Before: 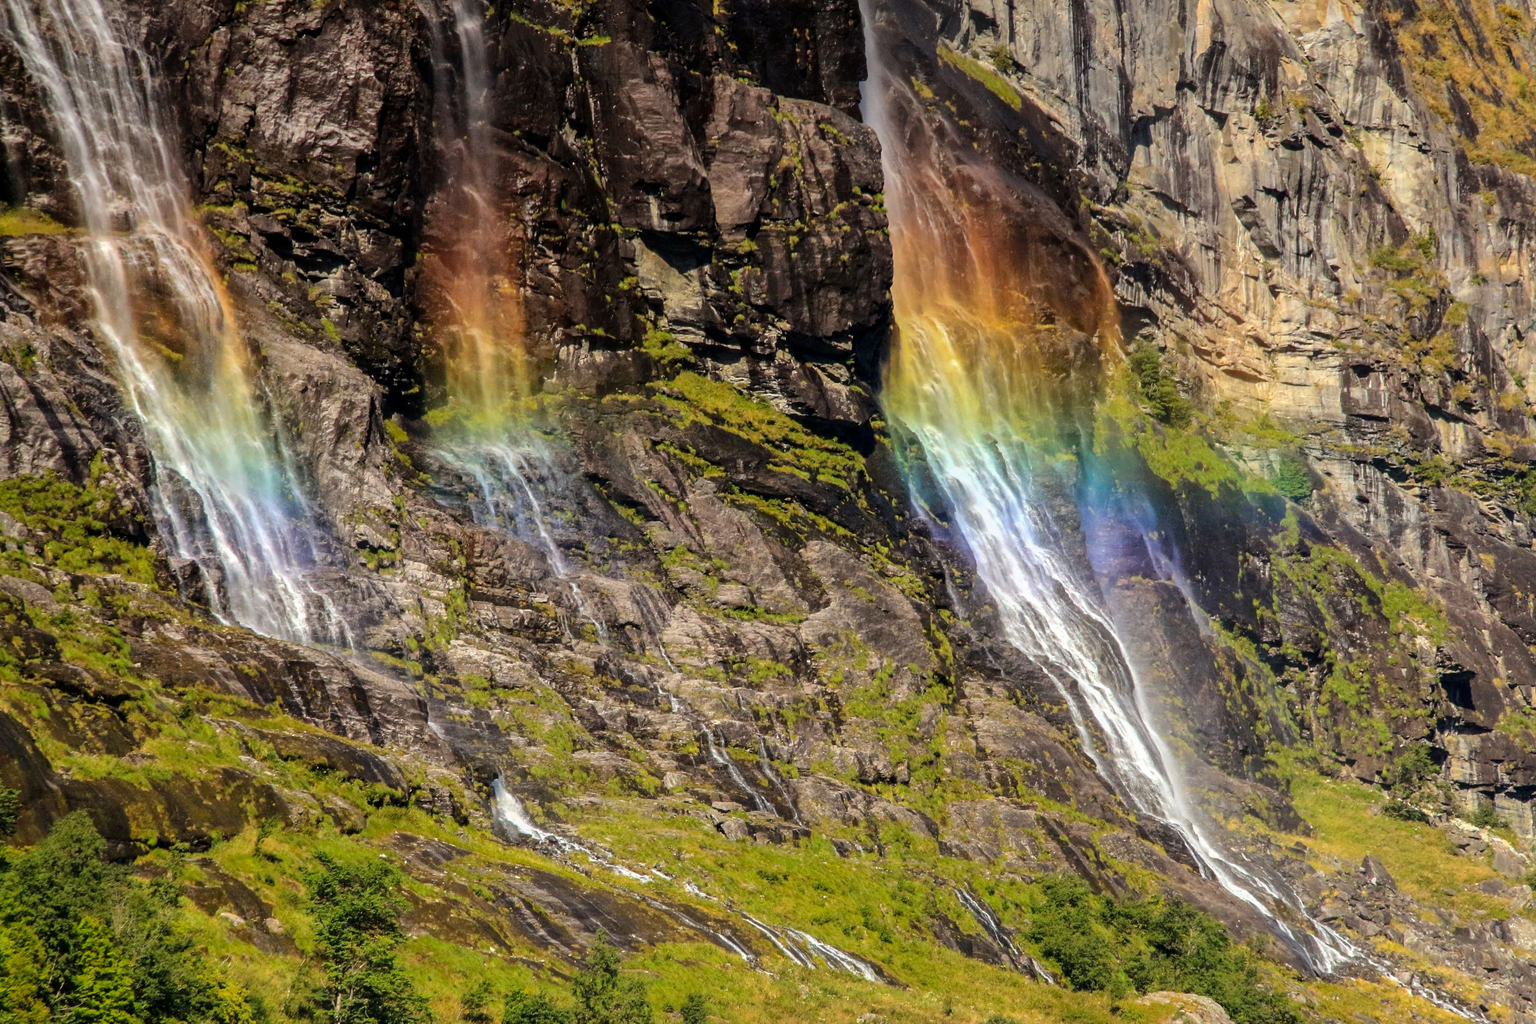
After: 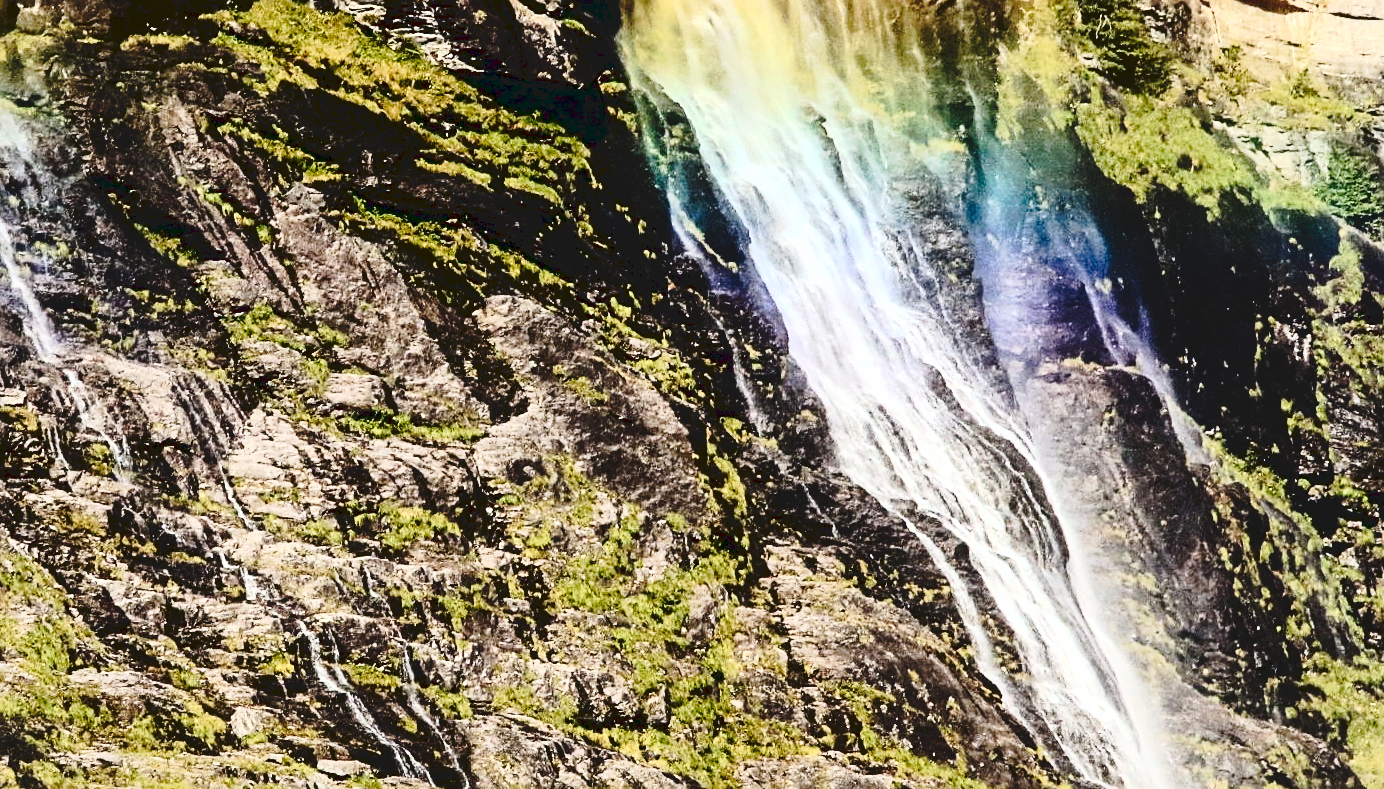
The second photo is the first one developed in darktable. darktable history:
sharpen: on, module defaults
crop: left 34.778%, top 36.631%, right 14.619%, bottom 20.064%
tone curve: curves: ch0 [(0, 0) (0.003, 0.085) (0.011, 0.086) (0.025, 0.086) (0.044, 0.088) (0.069, 0.093) (0.1, 0.102) (0.136, 0.12) (0.177, 0.157) (0.224, 0.203) (0.277, 0.277) (0.335, 0.36) (0.399, 0.463) (0.468, 0.559) (0.543, 0.626) (0.623, 0.703) (0.709, 0.789) (0.801, 0.869) (0.898, 0.927) (1, 1)], preserve colors none
contrast brightness saturation: contrast 0.486, saturation -0.097
